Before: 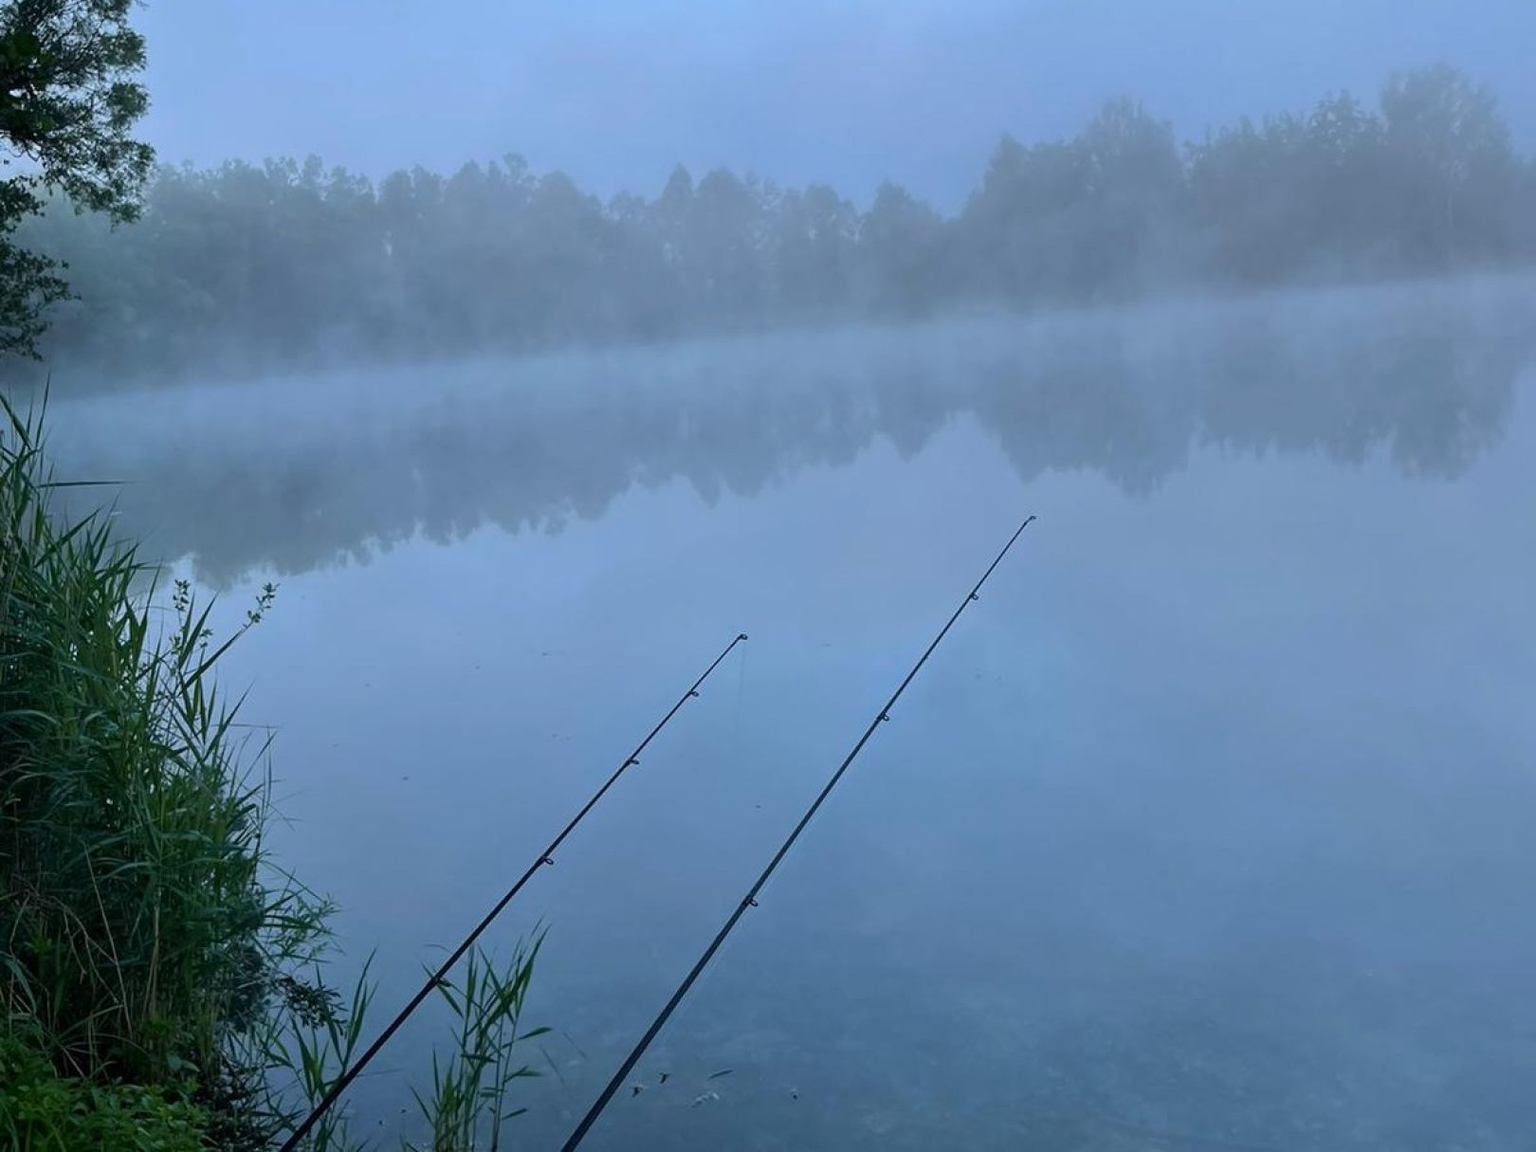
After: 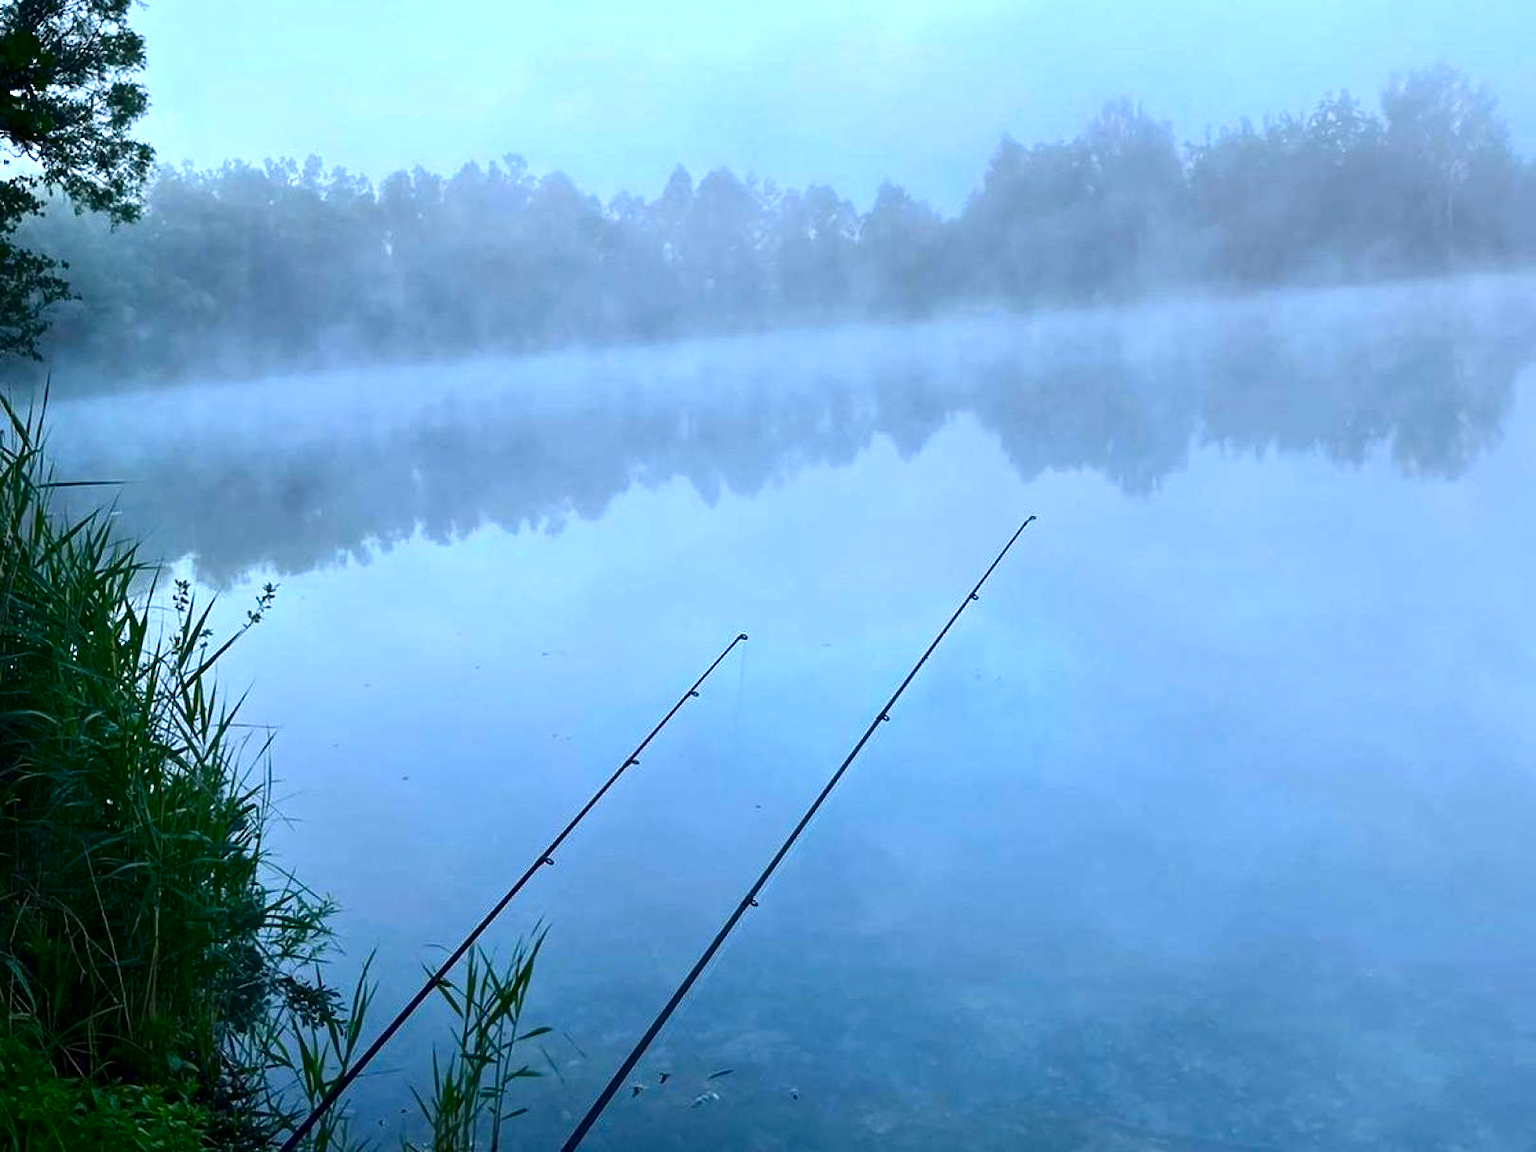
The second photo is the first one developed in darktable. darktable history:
exposure: black level correction 0.001, exposure 1.128 EV, compensate highlight preservation false
contrast brightness saturation: contrast 0.098, brightness -0.259, saturation 0.148
